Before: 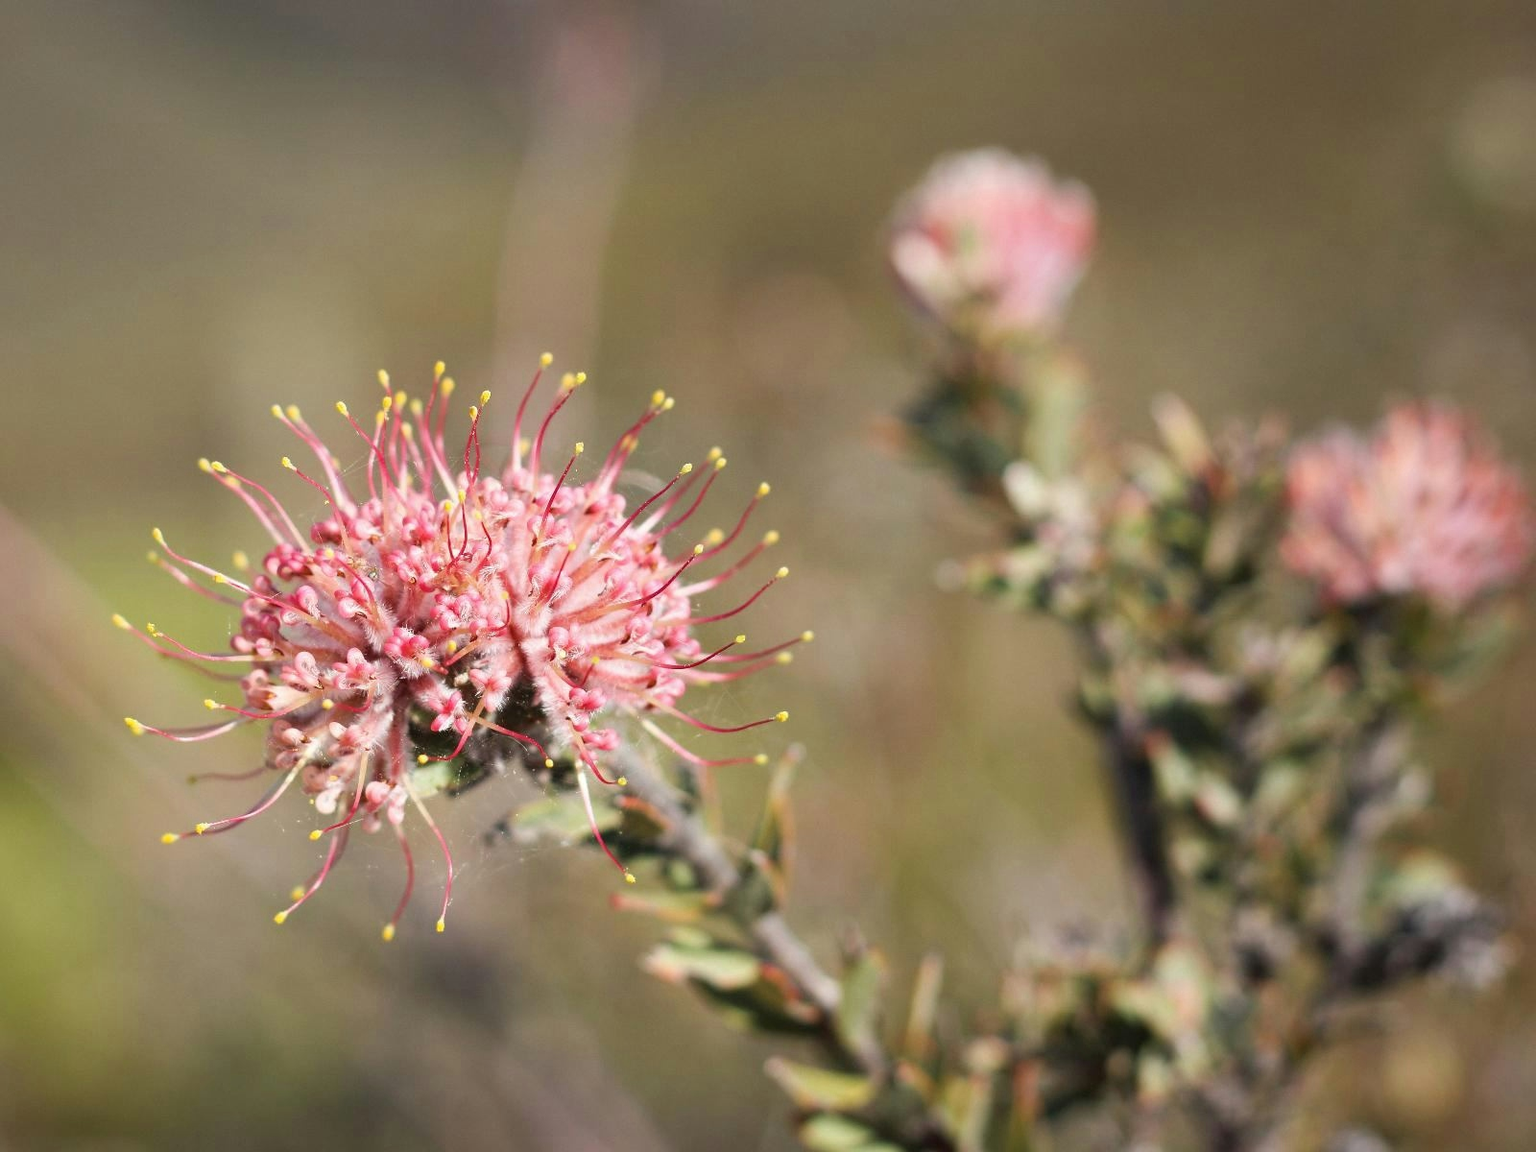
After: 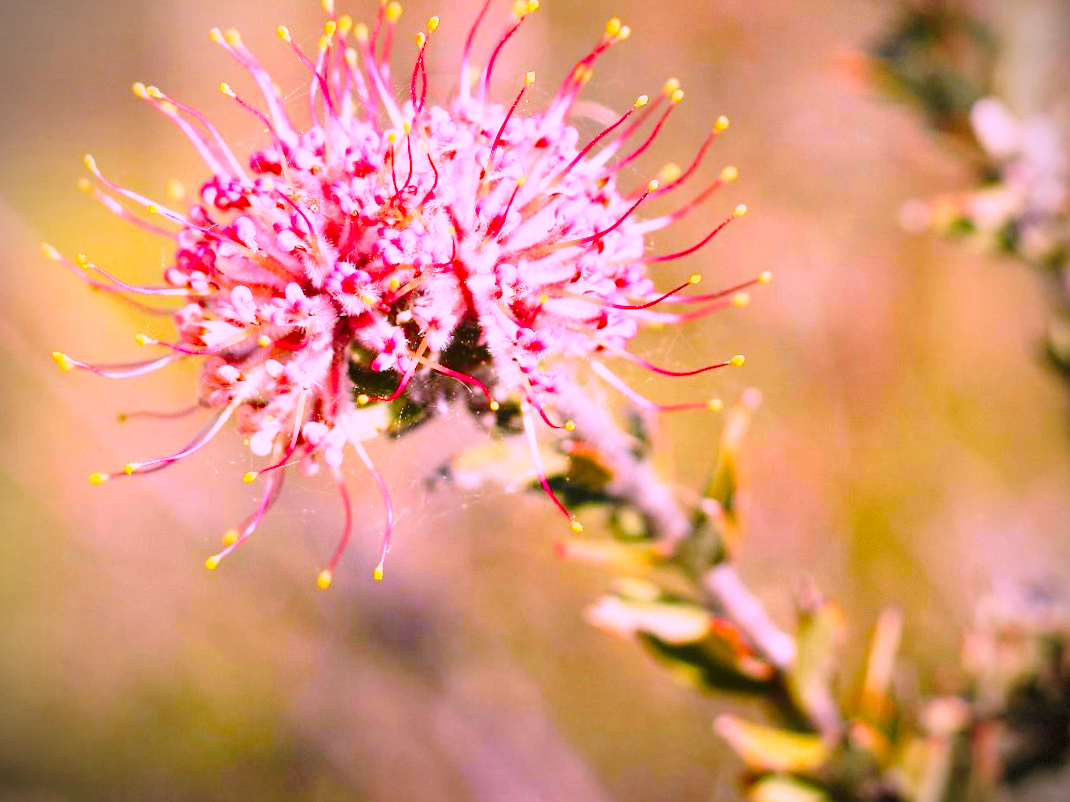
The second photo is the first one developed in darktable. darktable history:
base curve: curves: ch0 [(0, 0) (0.028, 0.03) (0.121, 0.232) (0.46, 0.748) (0.859, 0.968) (1, 1)], preserve colors none
color correction: highlights a* 19.5, highlights b* -11.53, saturation 1.69
crop and rotate: angle -0.82°, left 3.85%, top 31.828%, right 27.992%
color contrast: green-magenta contrast 0.85, blue-yellow contrast 1.25, unbound 0
vignetting: dithering 8-bit output, unbound false
